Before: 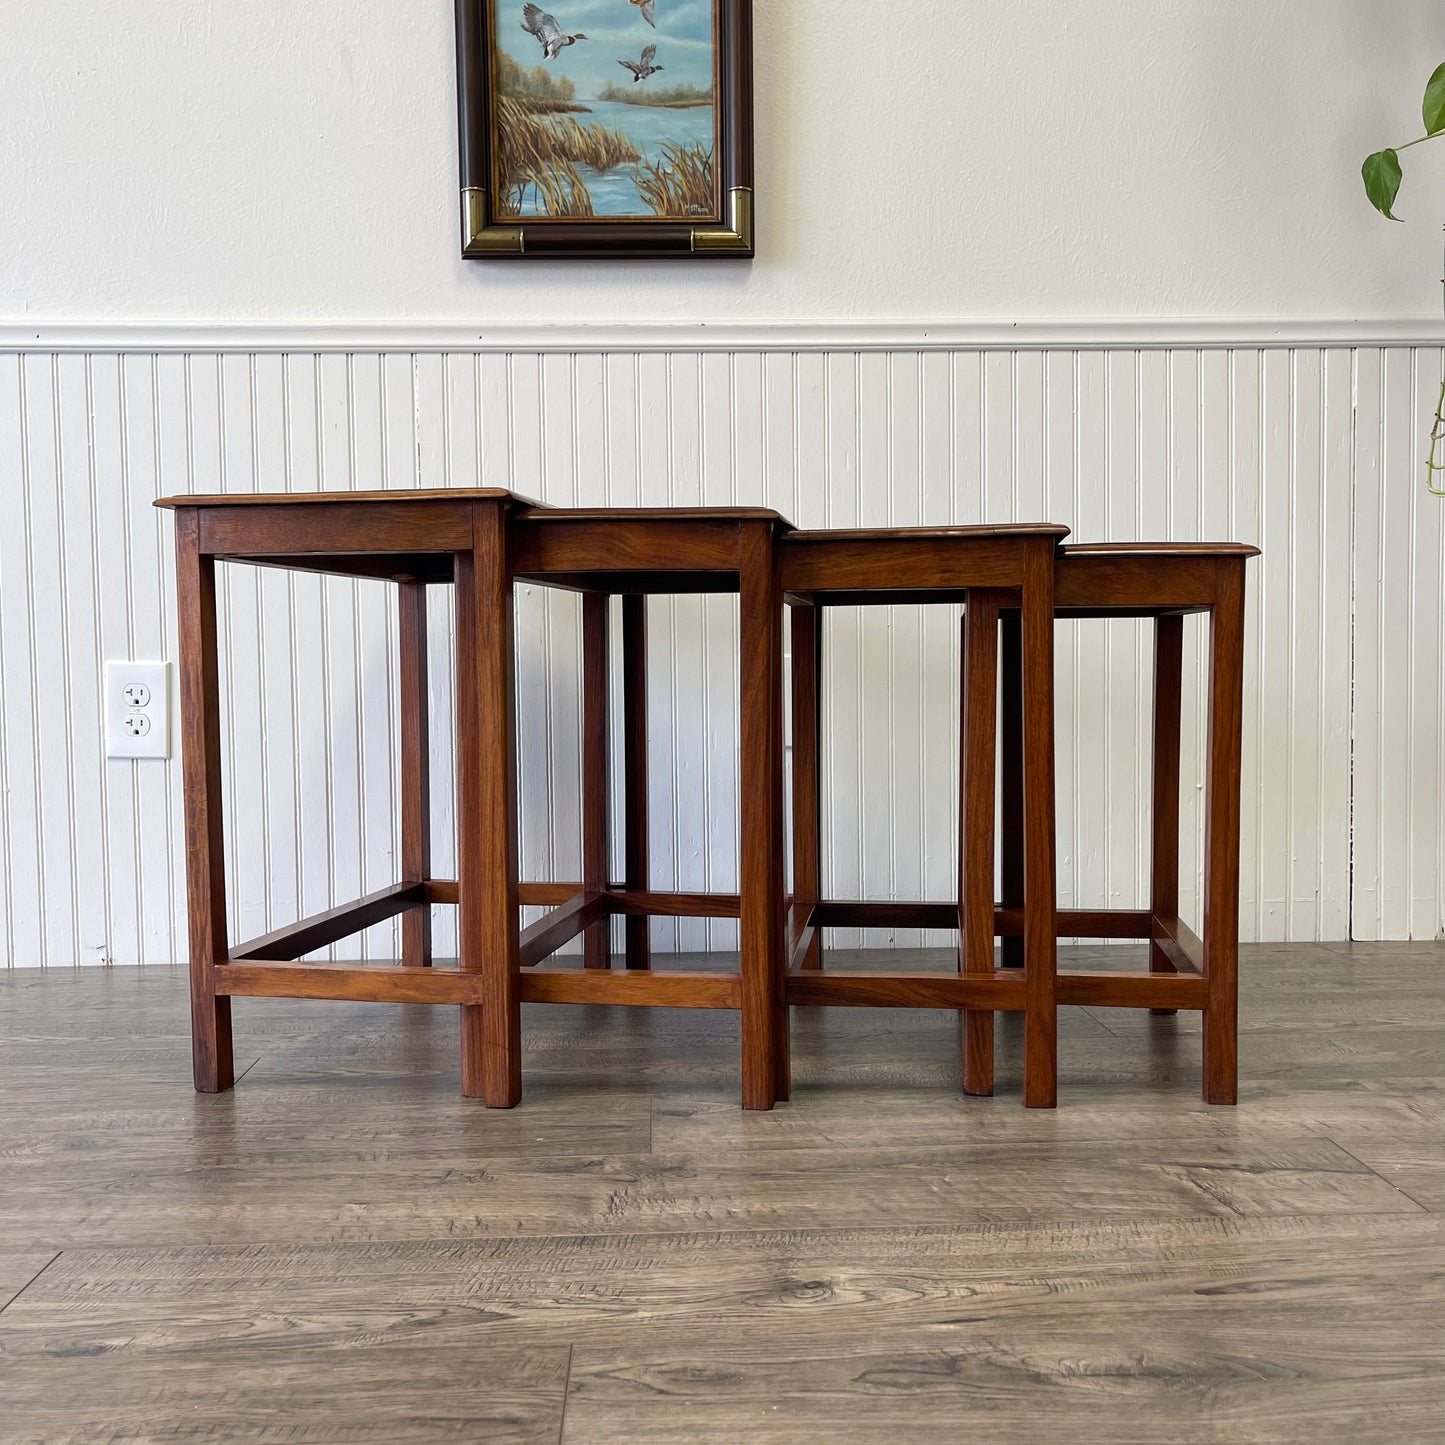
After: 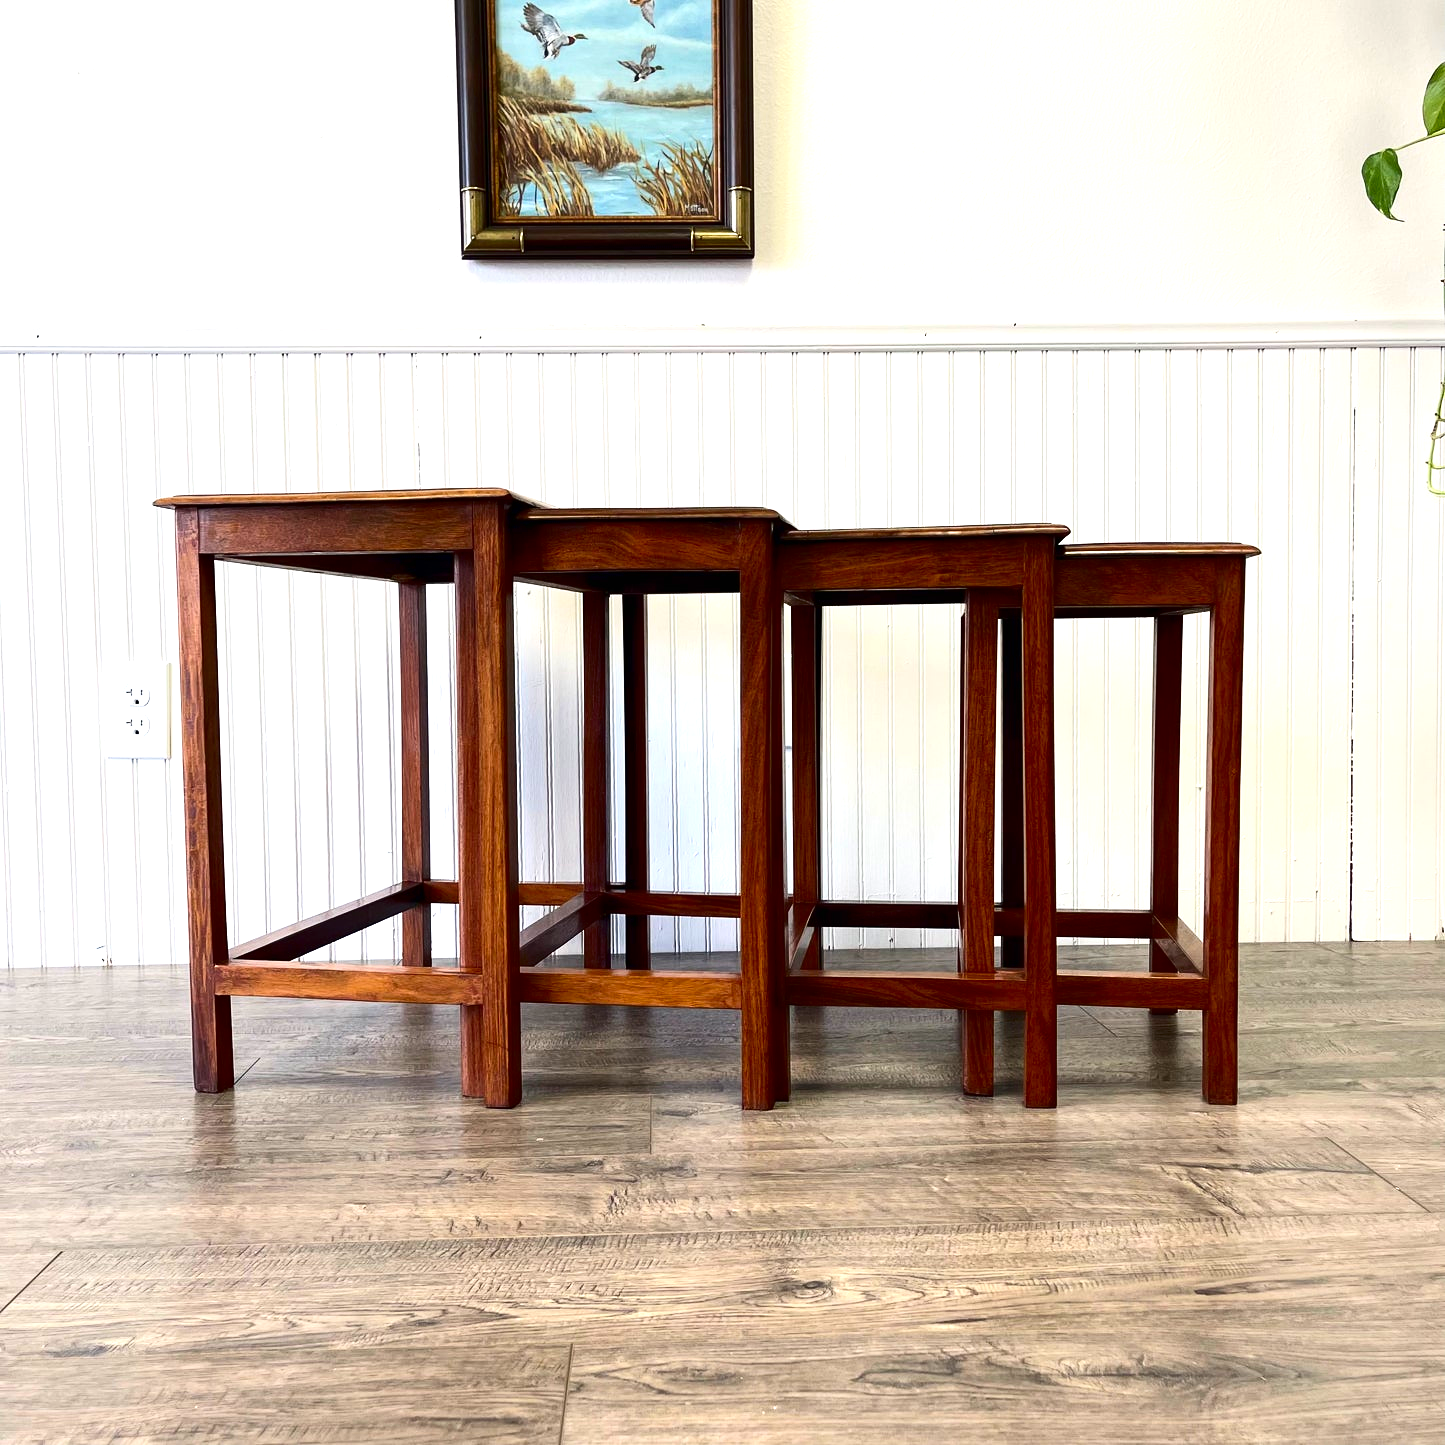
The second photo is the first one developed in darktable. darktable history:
exposure: black level correction 0, exposure 0.9 EV, compensate highlight preservation false
contrast brightness saturation: contrast 0.21, brightness -0.11, saturation 0.21
